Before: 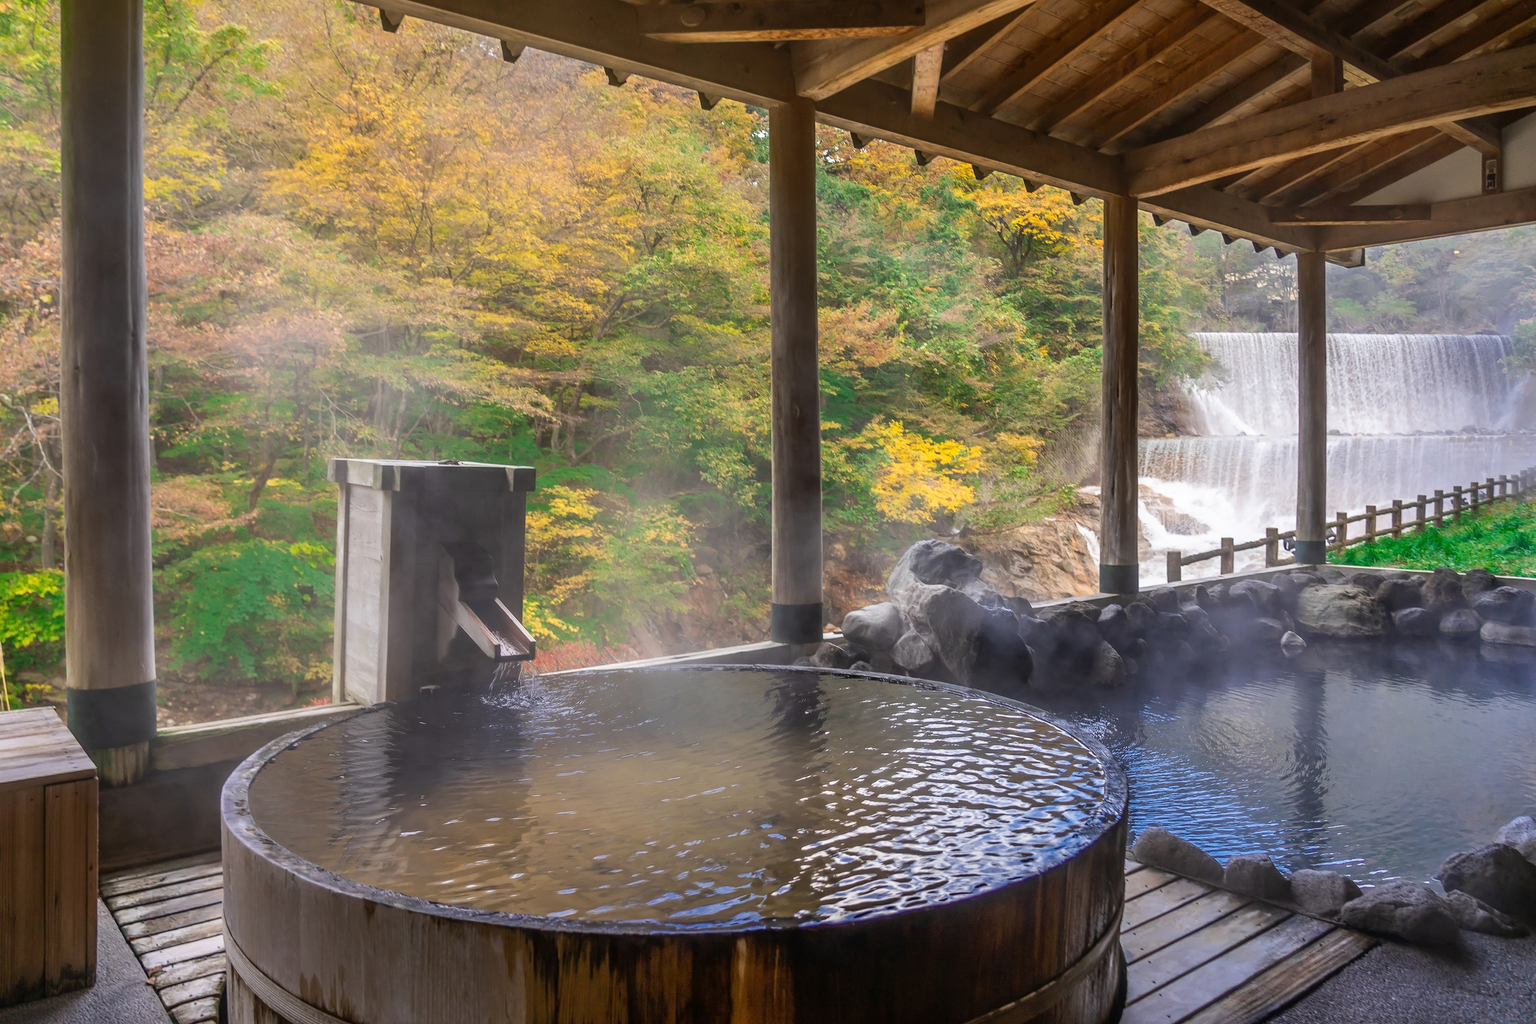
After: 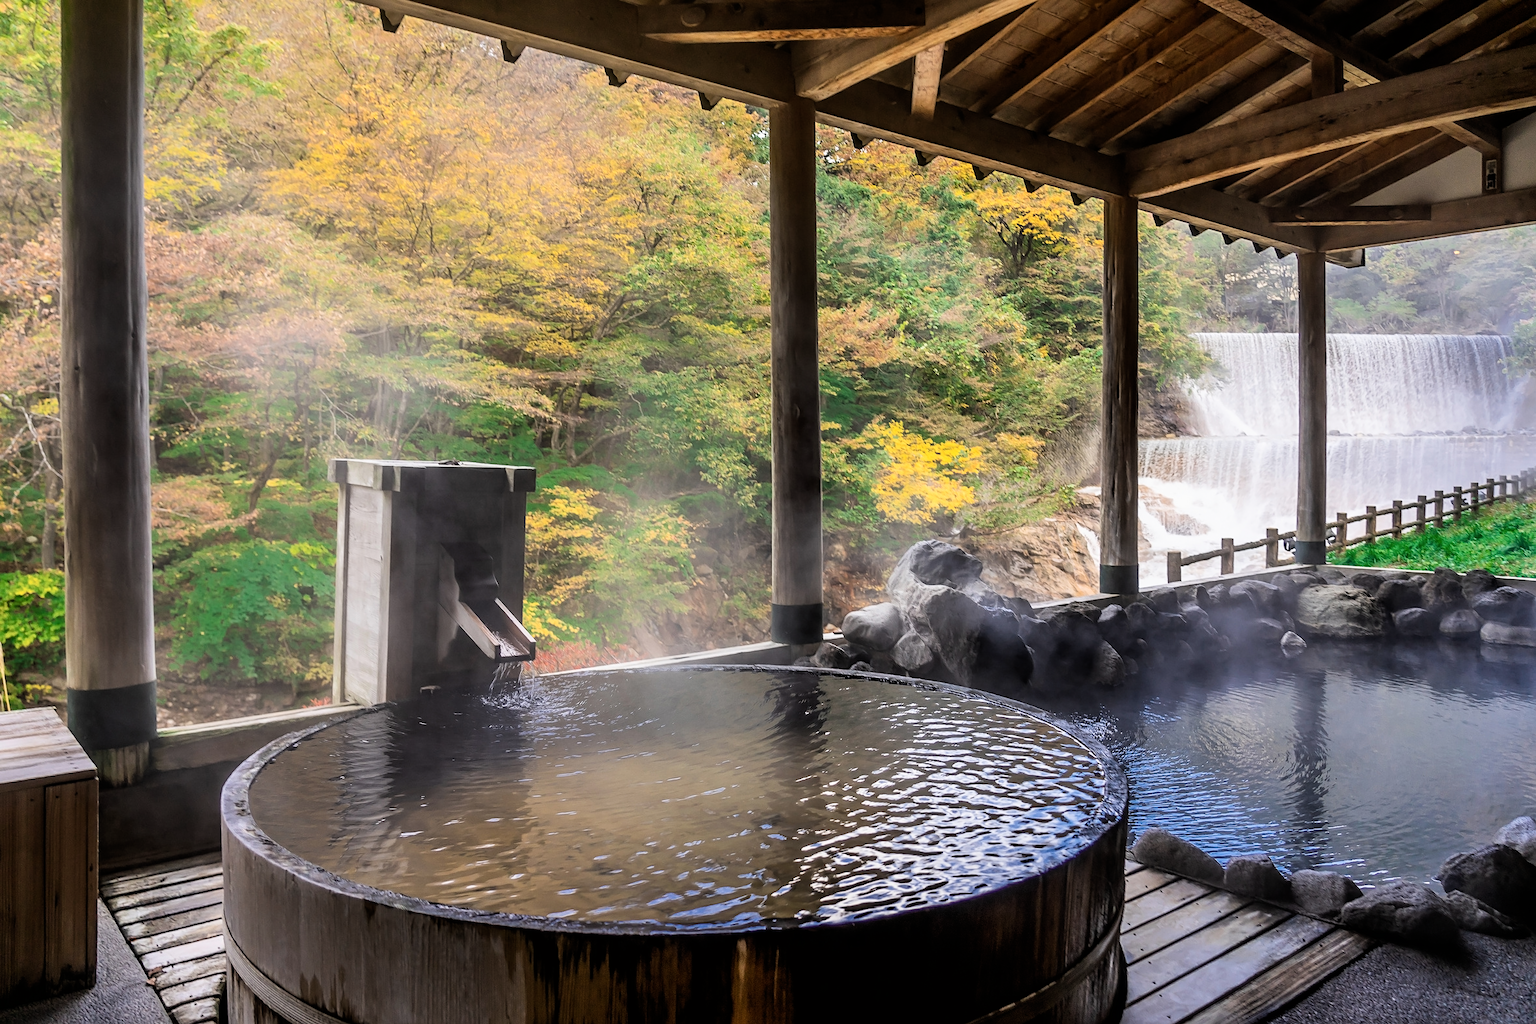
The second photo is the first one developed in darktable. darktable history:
exposure: compensate highlight preservation false
shadows and highlights: shadows -11.4, white point adjustment 4.11, highlights 26.93
filmic rgb: black relative exposure -16 EV, white relative exposure 6.24 EV, hardness 5.14, contrast 1.343
sharpen: amount 0.213
